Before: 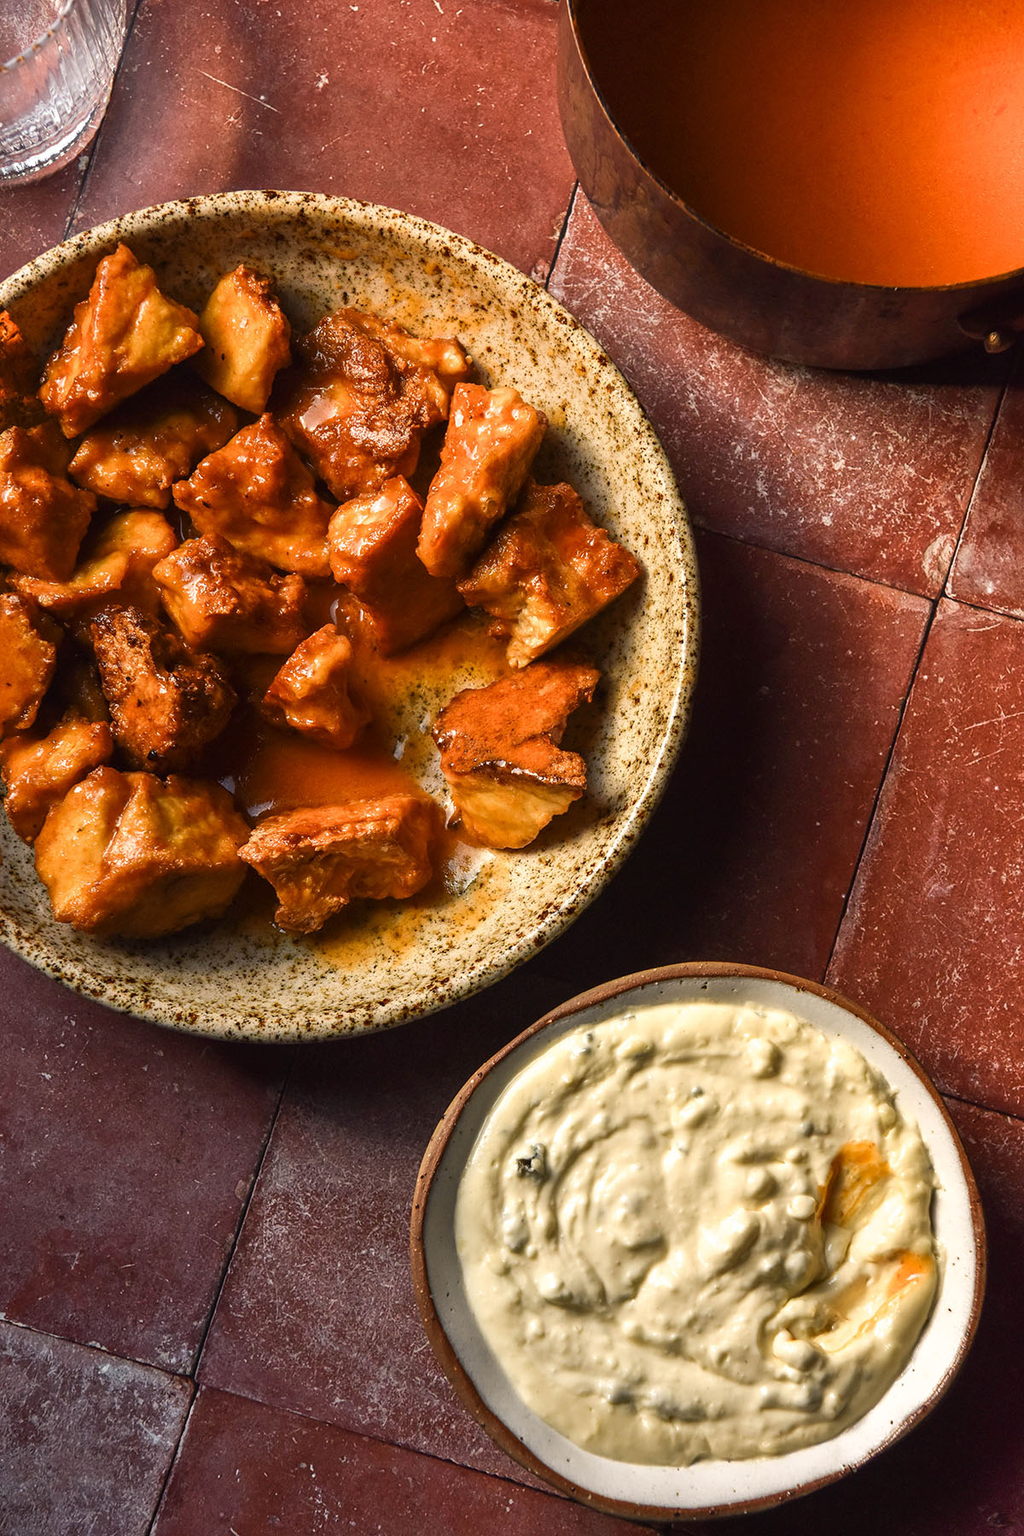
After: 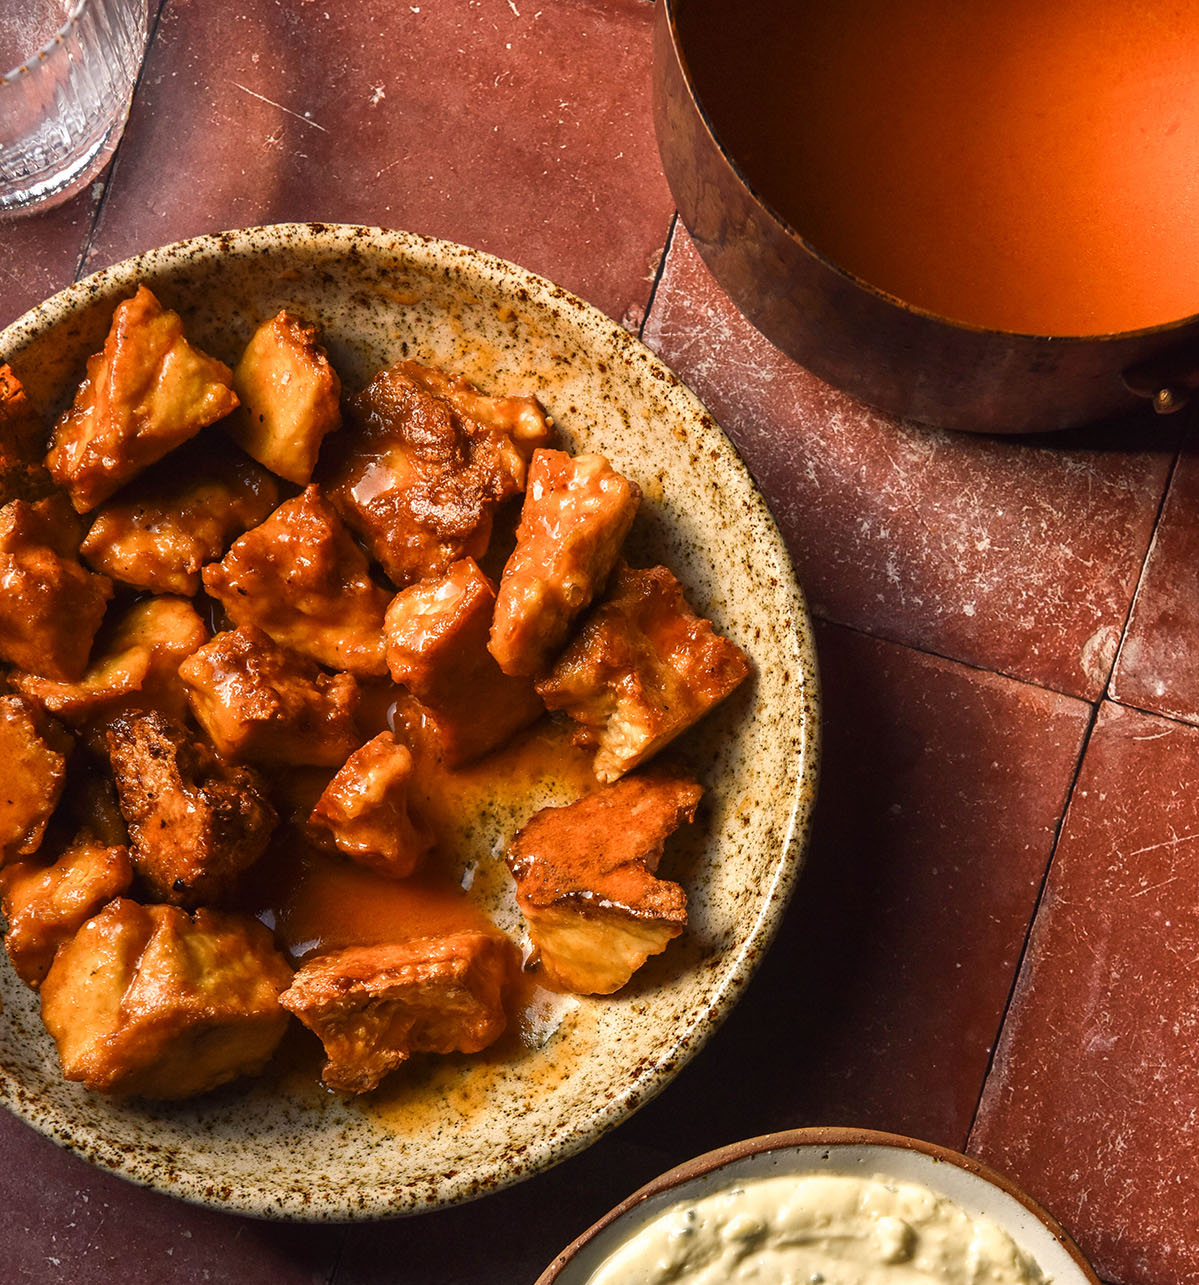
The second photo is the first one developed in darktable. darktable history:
crop: right 0.001%, bottom 28.586%
